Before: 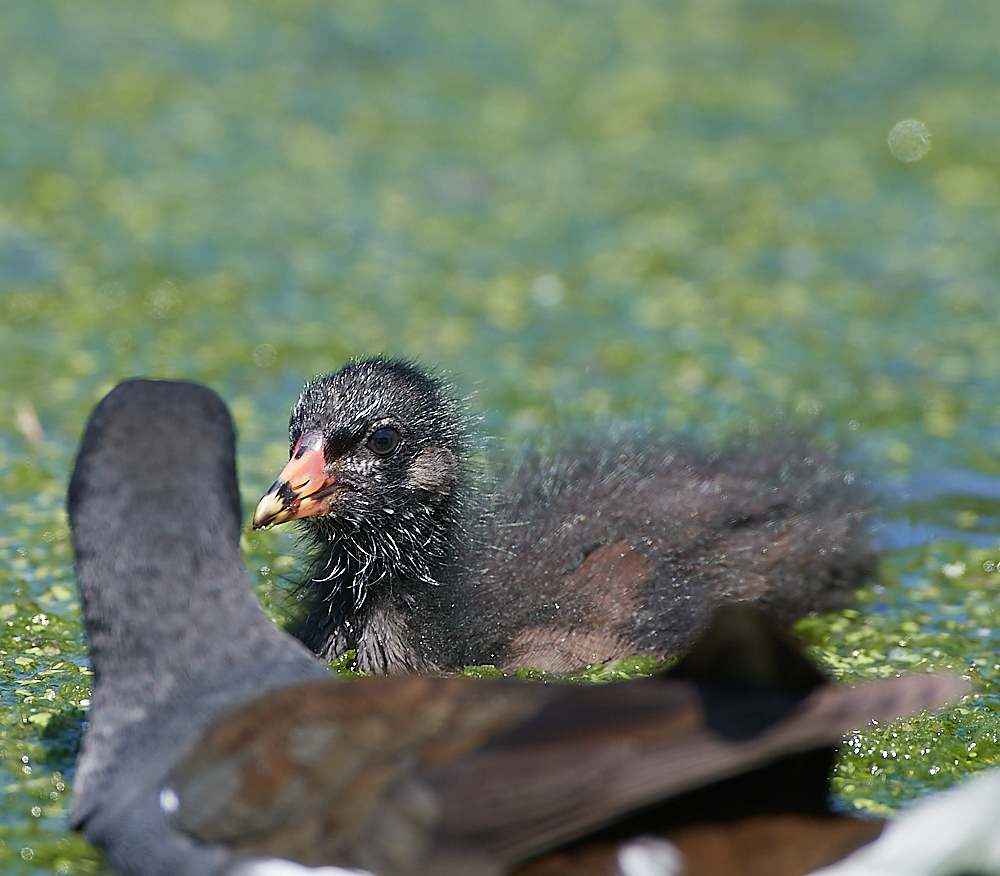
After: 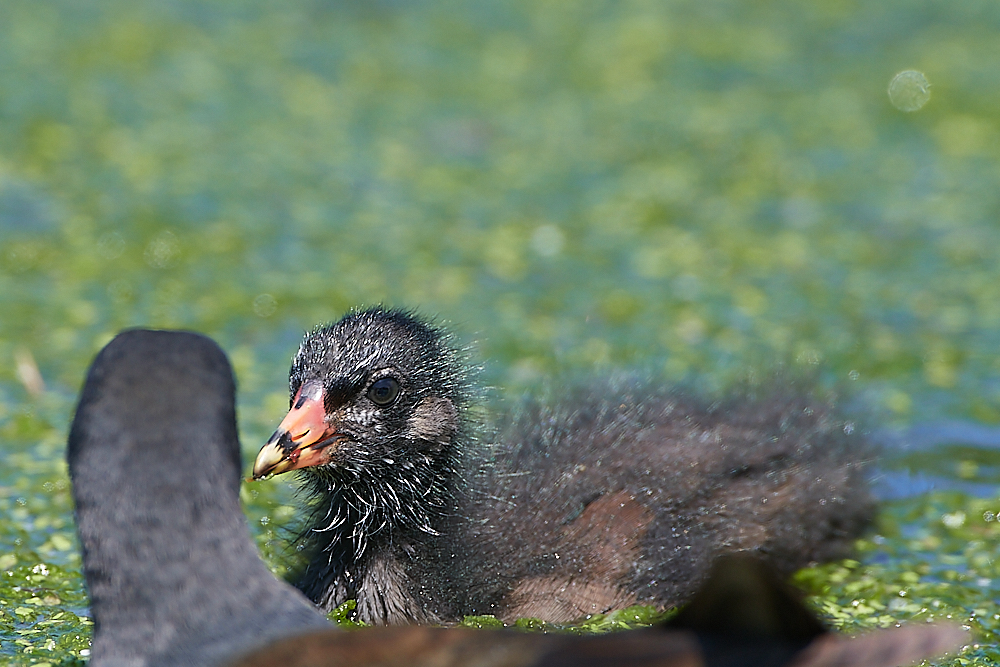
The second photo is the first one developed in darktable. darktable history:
crop: top 5.71%, bottom 18.12%
contrast brightness saturation: saturation 0.1
